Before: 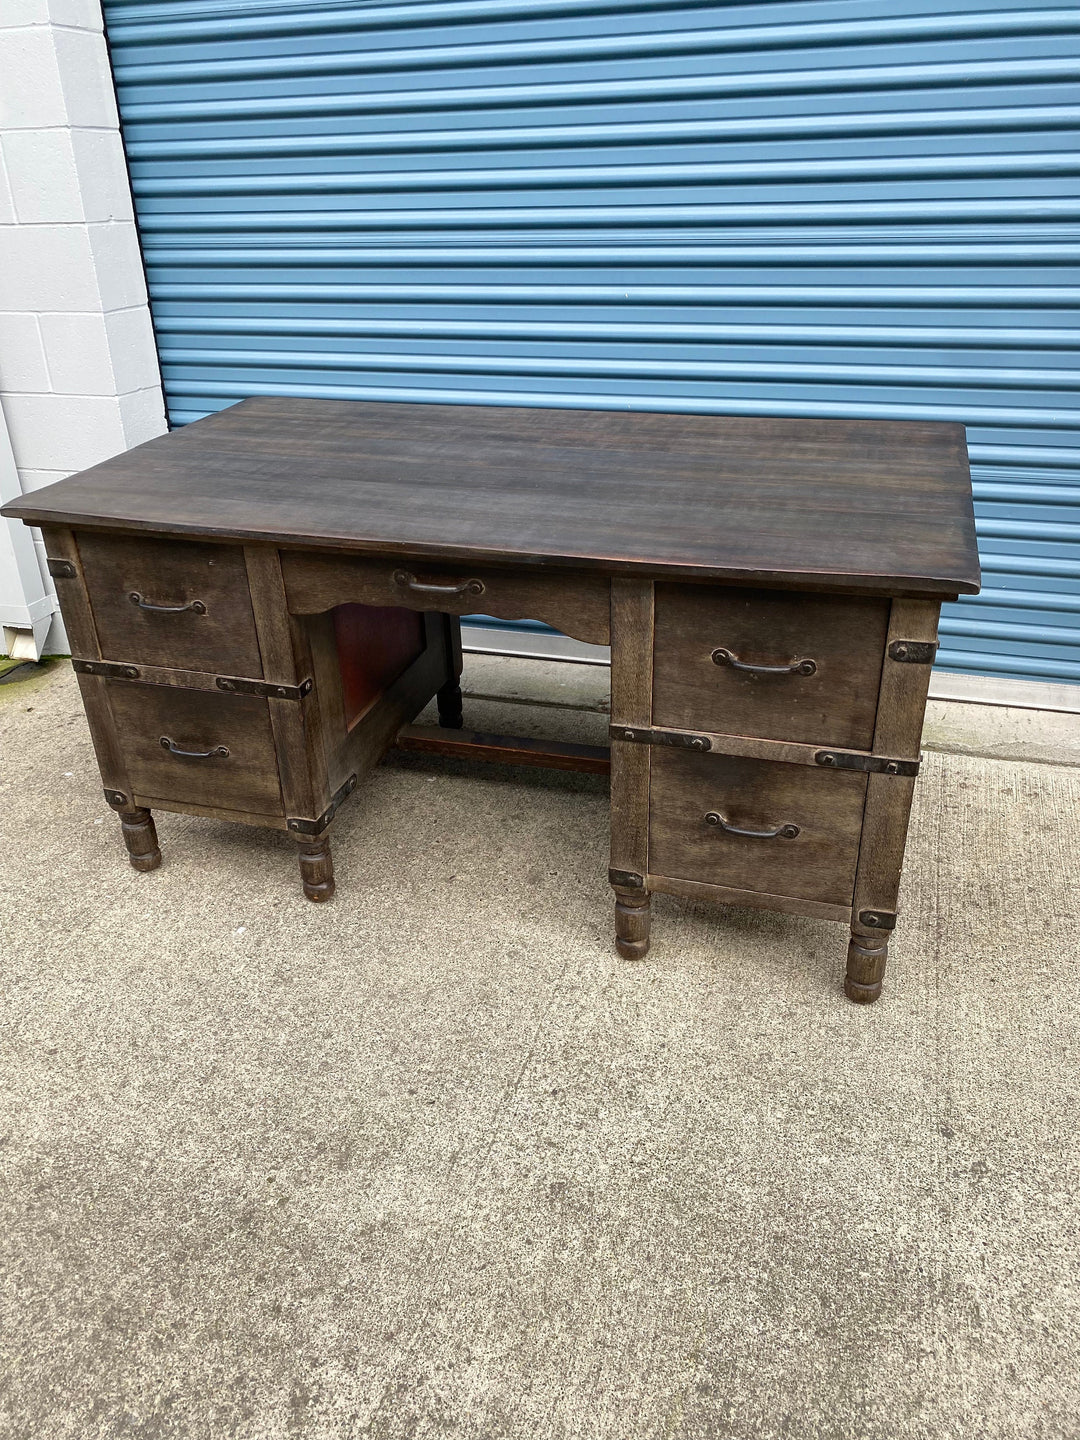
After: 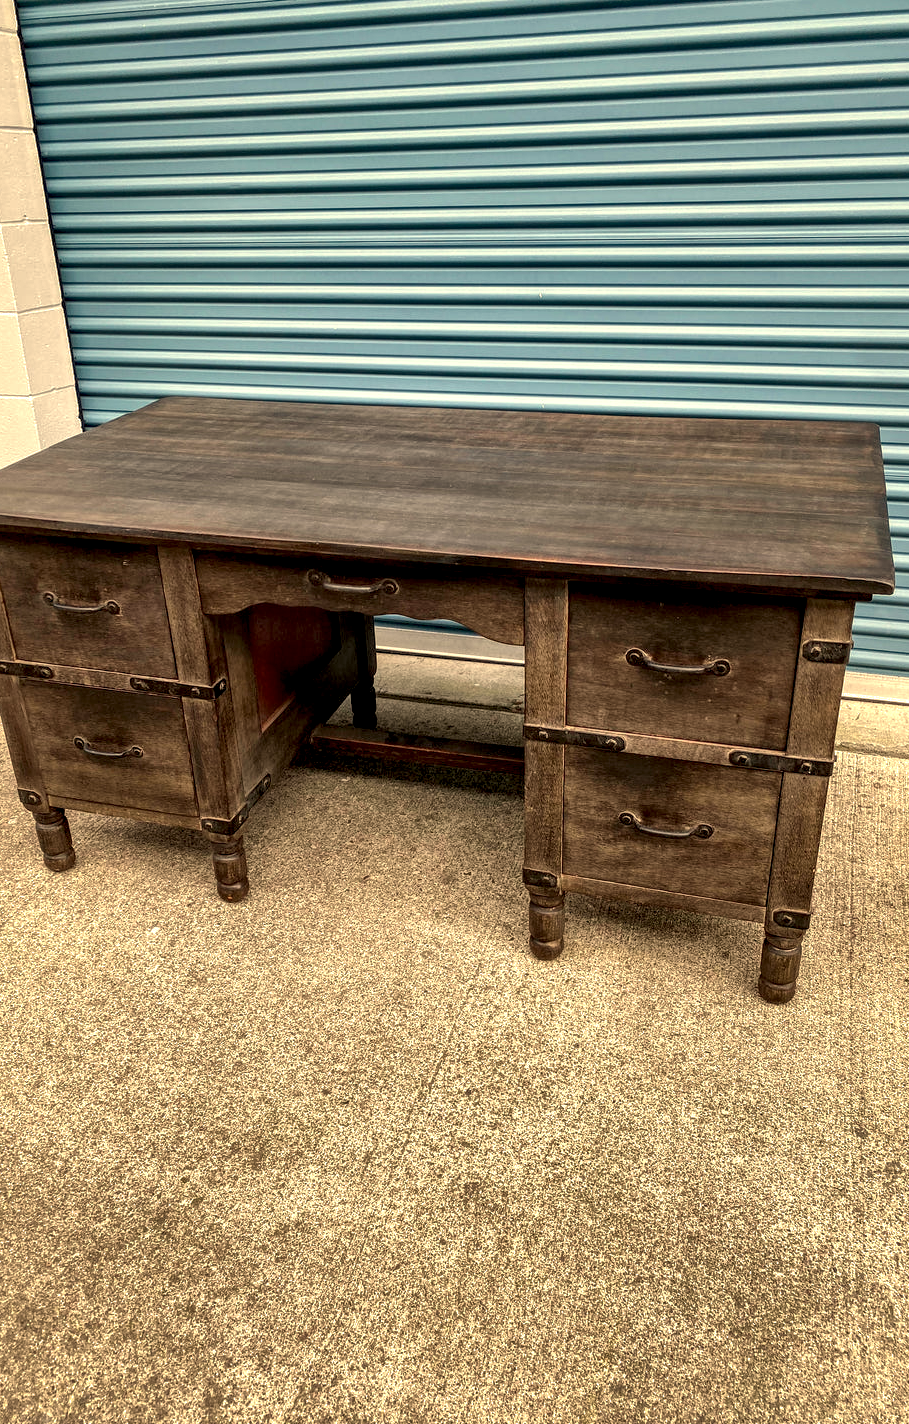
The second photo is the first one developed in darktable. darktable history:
crop: left 8.026%, right 7.374%
rotate and perspective: automatic cropping off
white balance: red 1.138, green 0.996, blue 0.812
local contrast: highlights 65%, shadows 54%, detail 169%, midtone range 0.514
shadows and highlights: on, module defaults
